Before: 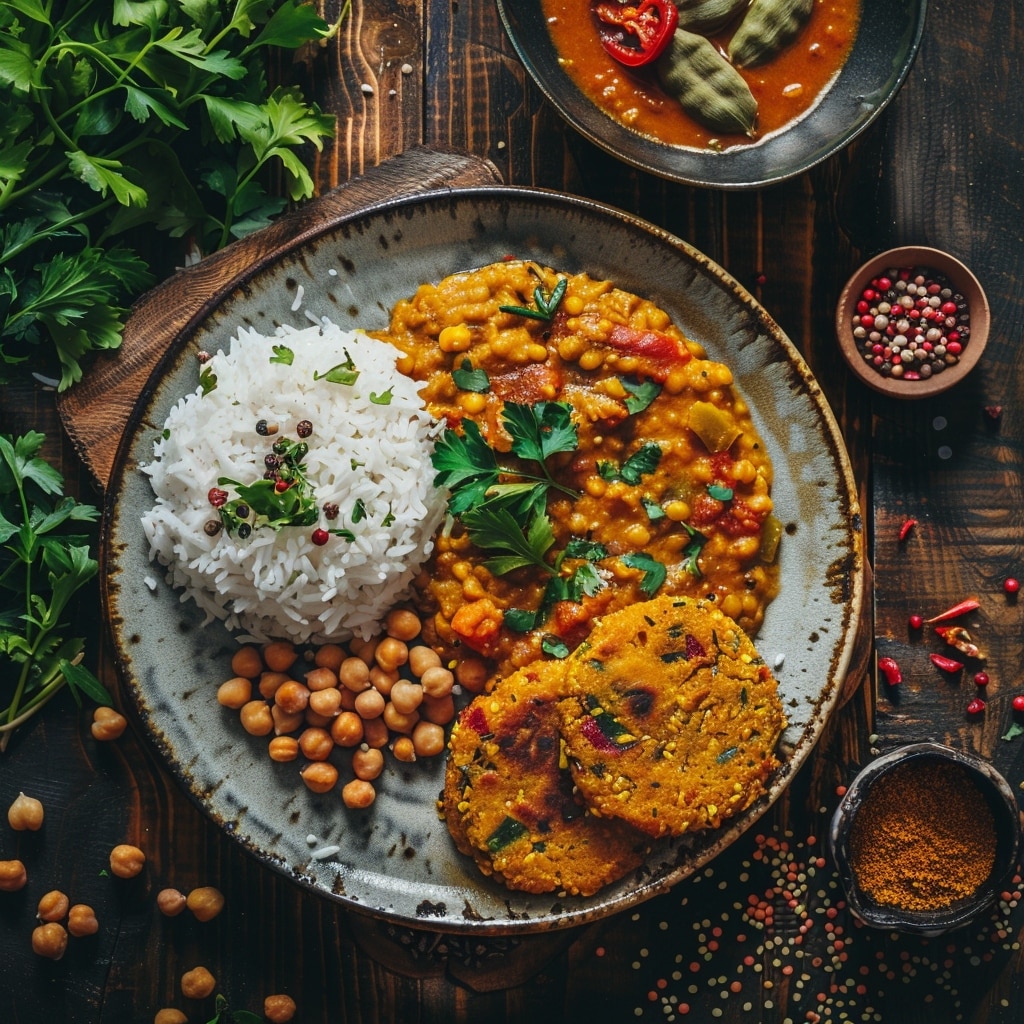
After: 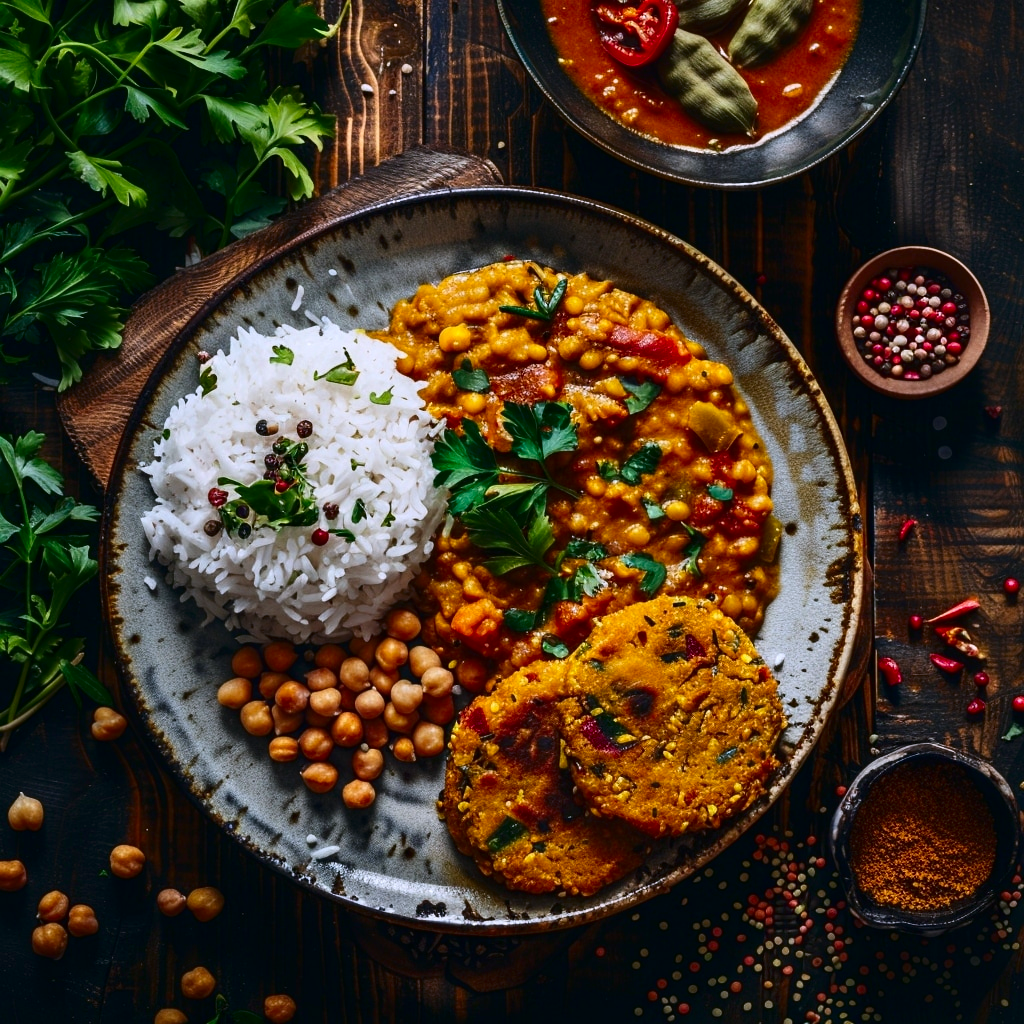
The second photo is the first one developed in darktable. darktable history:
white balance: red 1.004, blue 1.096
contrast brightness saturation: contrast 0.2, brightness -0.11, saturation 0.1
